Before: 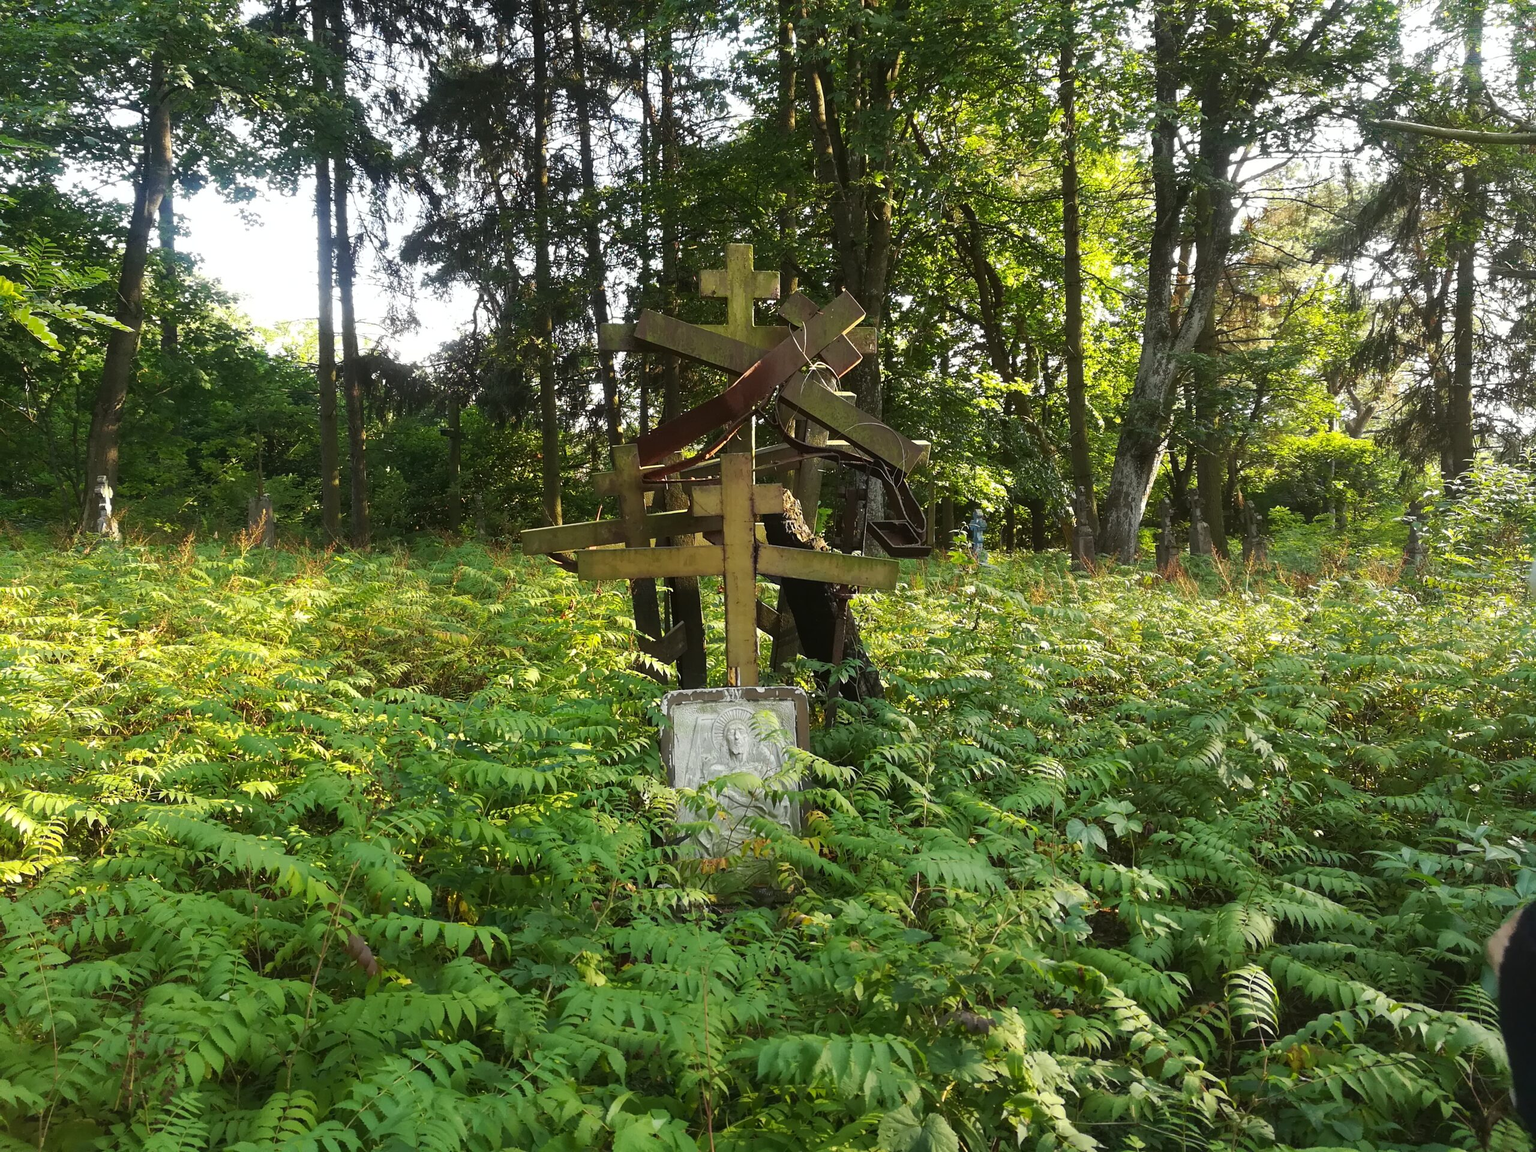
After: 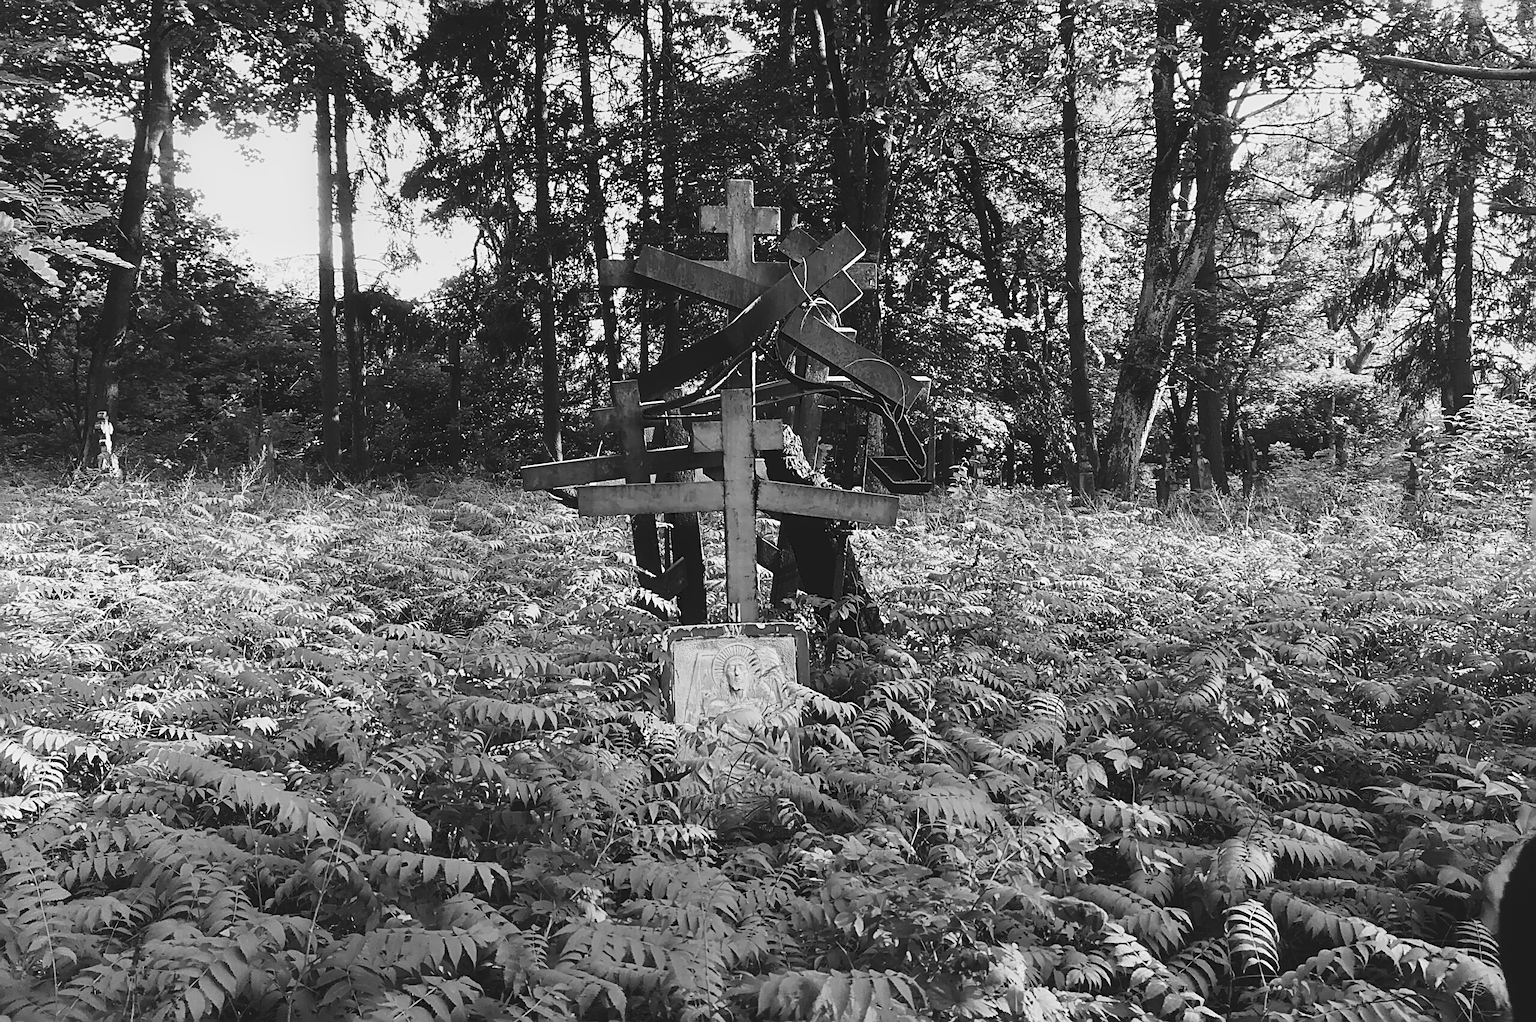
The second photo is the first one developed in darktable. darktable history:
monochrome: a 26.22, b 42.67, size 0.8
crop and rotate: top 5.609%, bottom 5.609%
sharpen: radius 2.676, amount 0.669
tone curve: curves: ch0 [(0, 0) (0.003, 0.108) (0.011, 0.108) (0.025, 0.108) (0.044, 0.113) (0.069, 0.113) (0.1, 0.121) (0.136, 0.136) (0.177, 0.16) (0.224, 0.192) (0.277, 0.246) (0.335, 0.324) (0.399, 0.419) (0.468, 0.518) (0.543, 0.622) (0.623, 0.721) (0.709, 0.815) (0.801, 0.893) (0.898, 0.949) (1, 1)], preserve colors none
